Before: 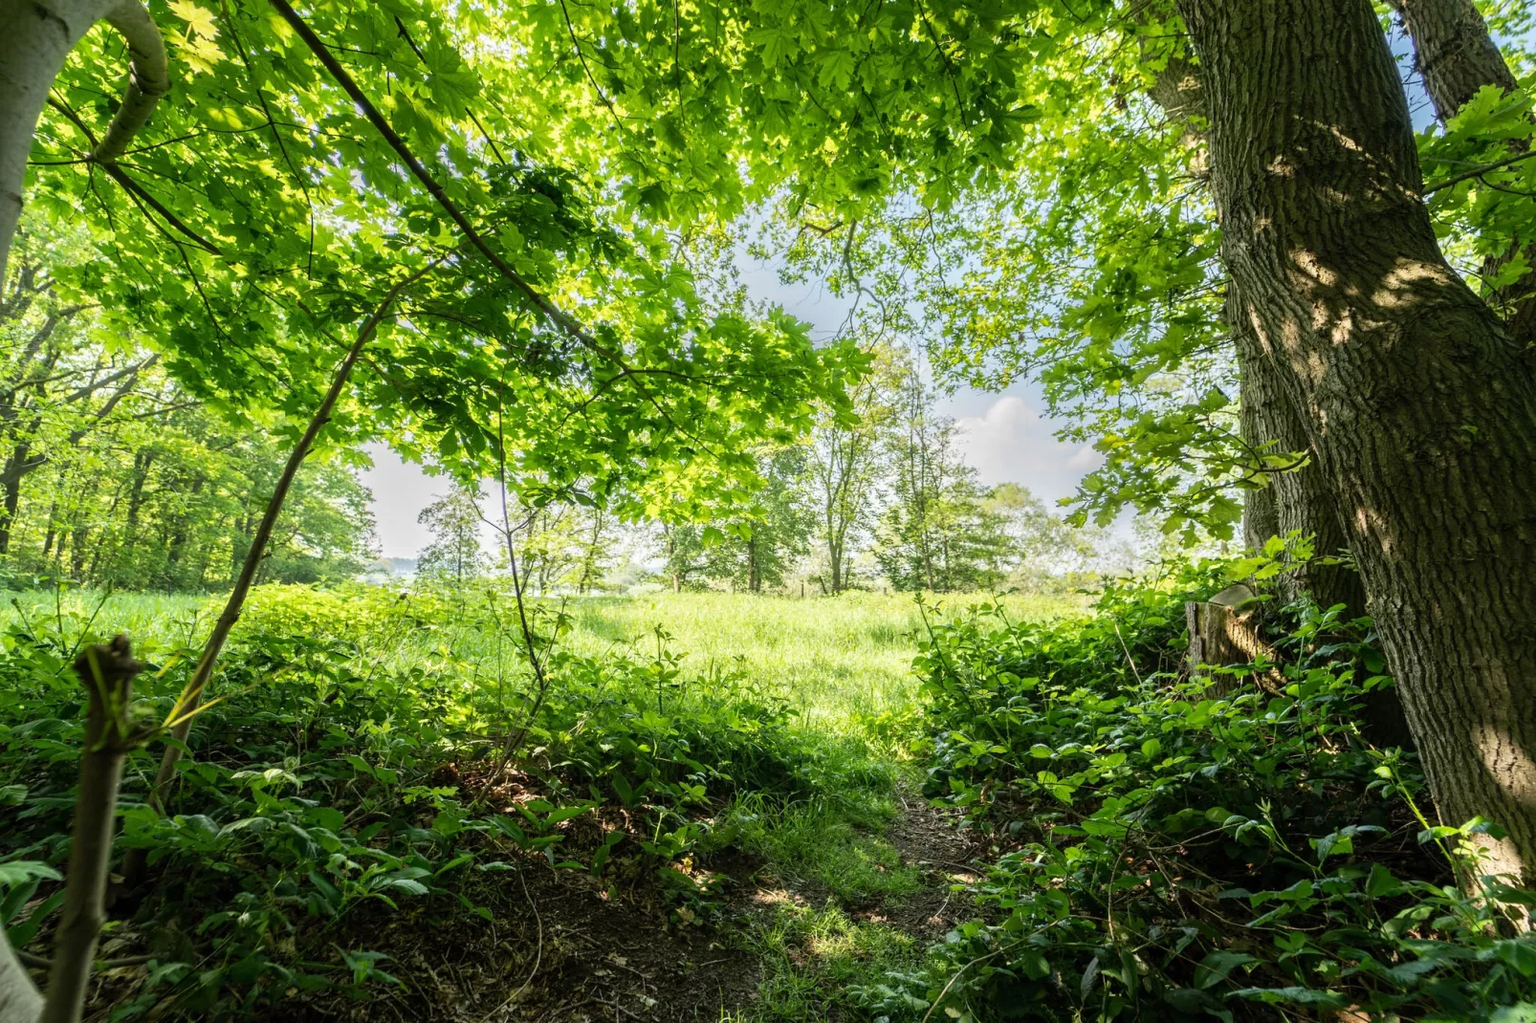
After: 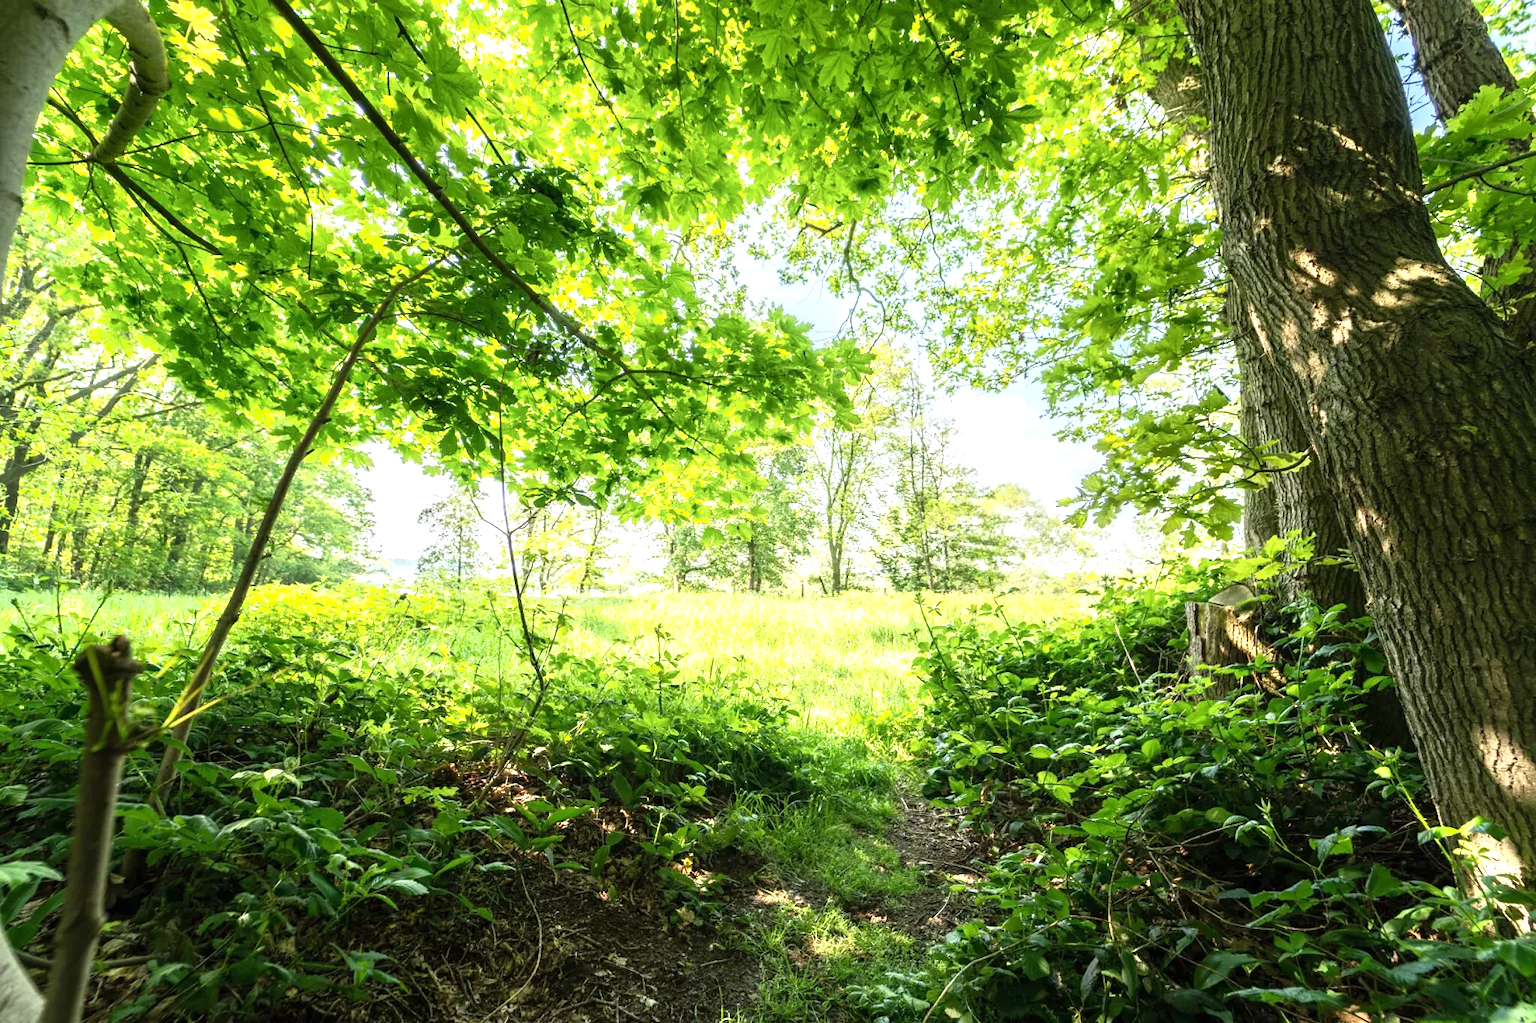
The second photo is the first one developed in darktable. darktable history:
shadows and highlights: shadows -1.62, highlights 38.62
exposure: exposure 0.733 EV, compensate highlight preservation false
